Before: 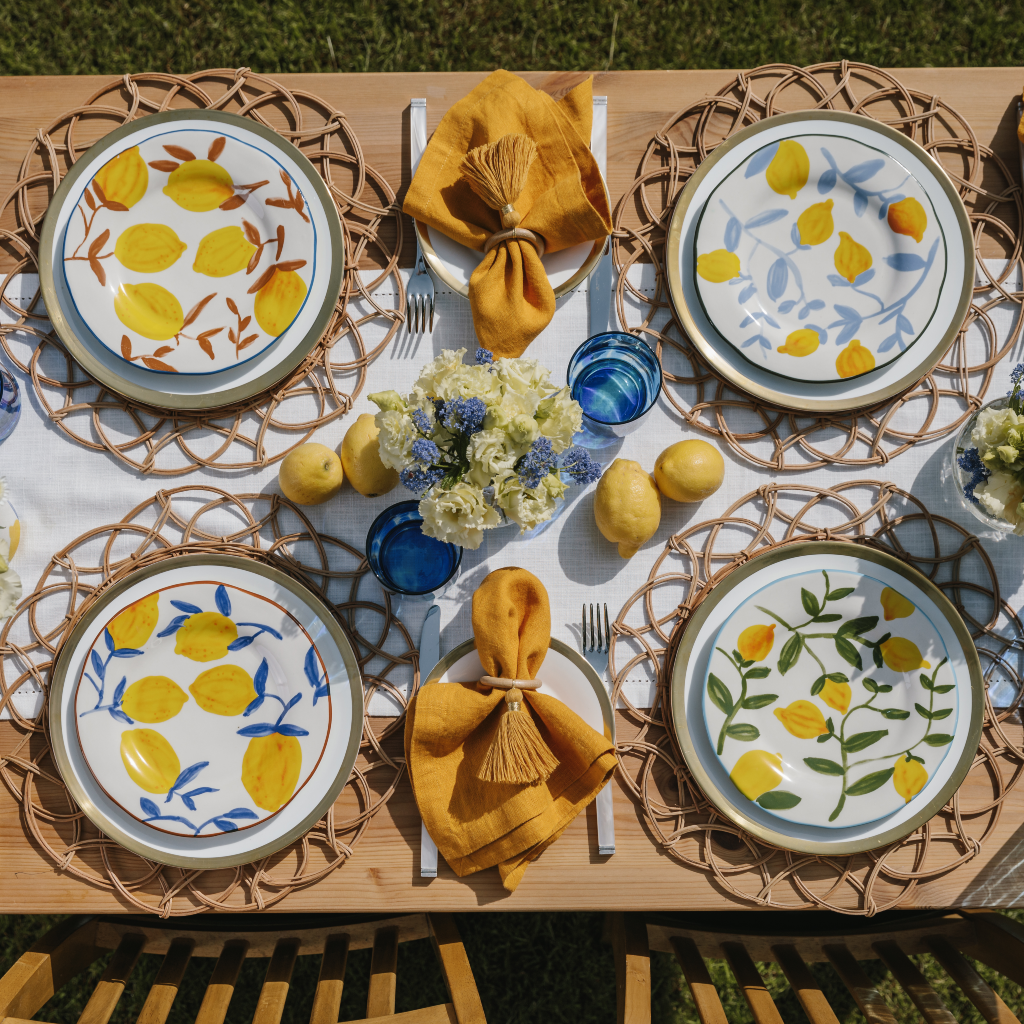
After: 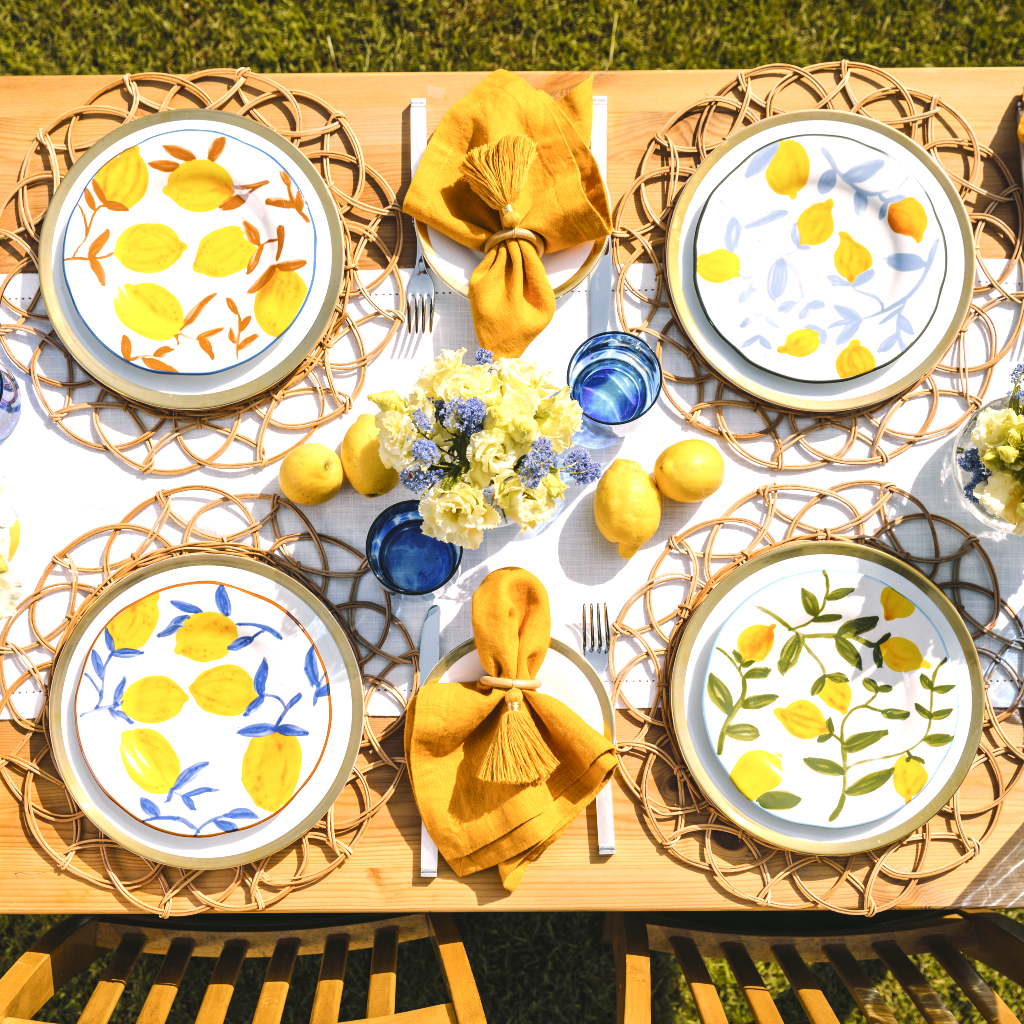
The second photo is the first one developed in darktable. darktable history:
color balance rgb: perceptual saturation grading › global saturation 25%, perceptual brilliance grading › mid-tones 10%, perceptual brilliance grading › shadows 15%, global vibrance 20%
exposure: exposure 1.15 EV, compensate highlight preservation false
tone curve: curves: ch0 [(0, 0.003) (0.117, 0.101) (0.257, 0.246) (0.408, 0.432) (0.611, 0.653) (0.824, 0.846) (1, 1)]; ch1 [(0, 0) (0.227, 0.197) (0.405, 0.421) (0.501, 0.501) (0.522, 0.53) (0.563, 0.572) (0.589, 0.611) (0.699, 0.709) (0.976, 0.992)]; ch2 [(0, 0) (0.208, 0.176) (0.377, 0.38) (0.5, 0.5) (0.537, 0.534) (0.571, 0.576) (0.681, 0.746) (1, 1)], color space Lab, independent channels, preserve colors none
color correction: highlights a* 5.59, highlights b* 5.24, saturation 0.68
